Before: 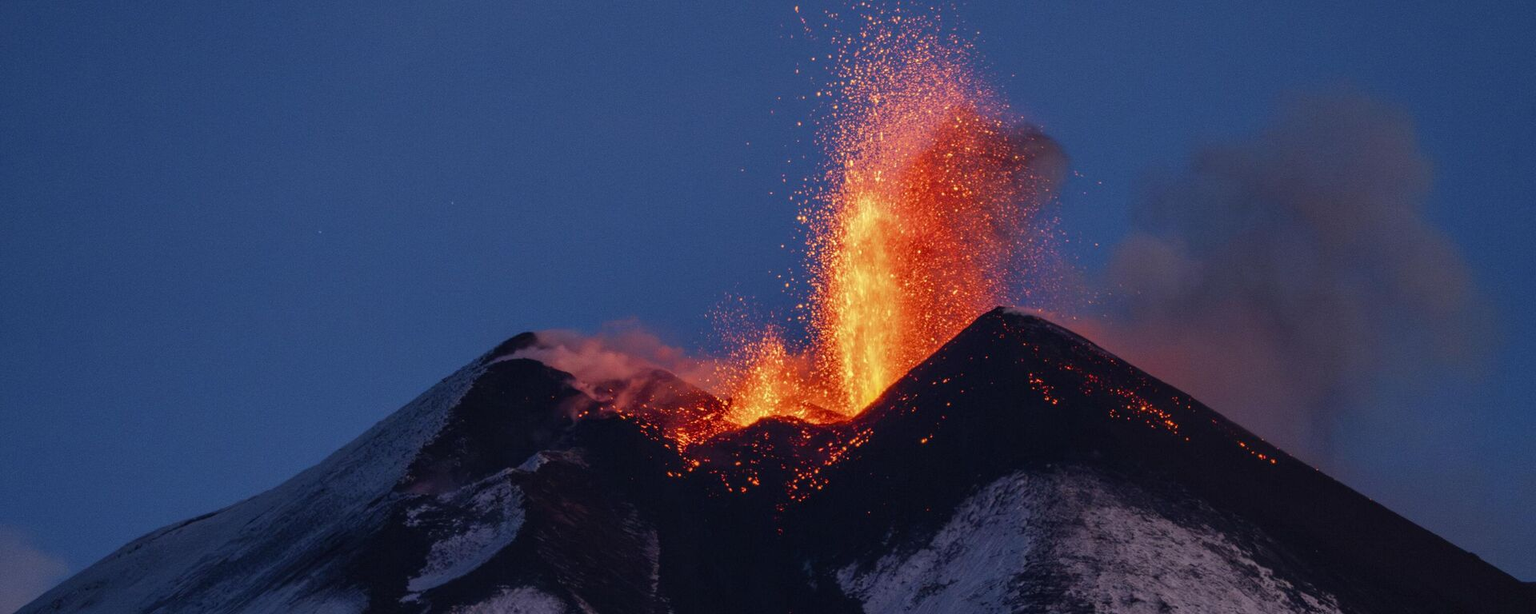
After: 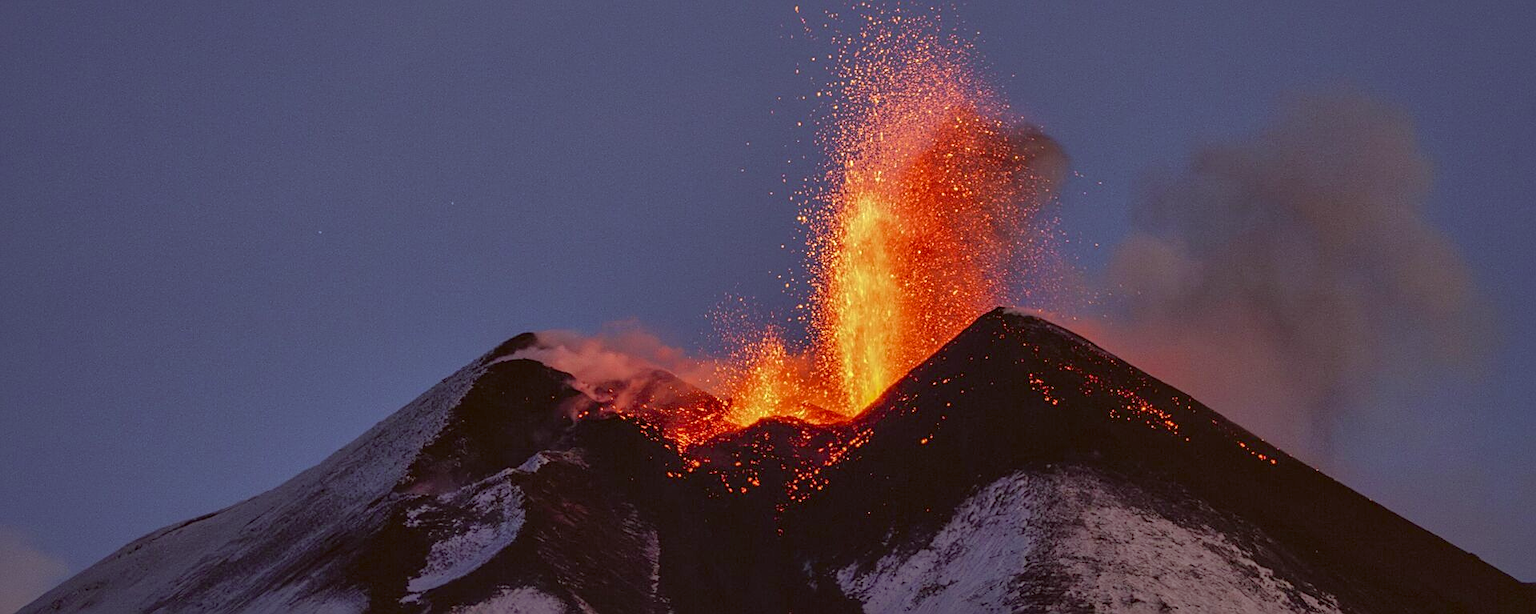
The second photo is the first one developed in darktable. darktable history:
color correction: highlights a* -0.522, highlights b* 0.182, shadows a* 5.27, shadows b* 20.49
shadows and highlights: on, module defaults
sharpen: on, module defaults
